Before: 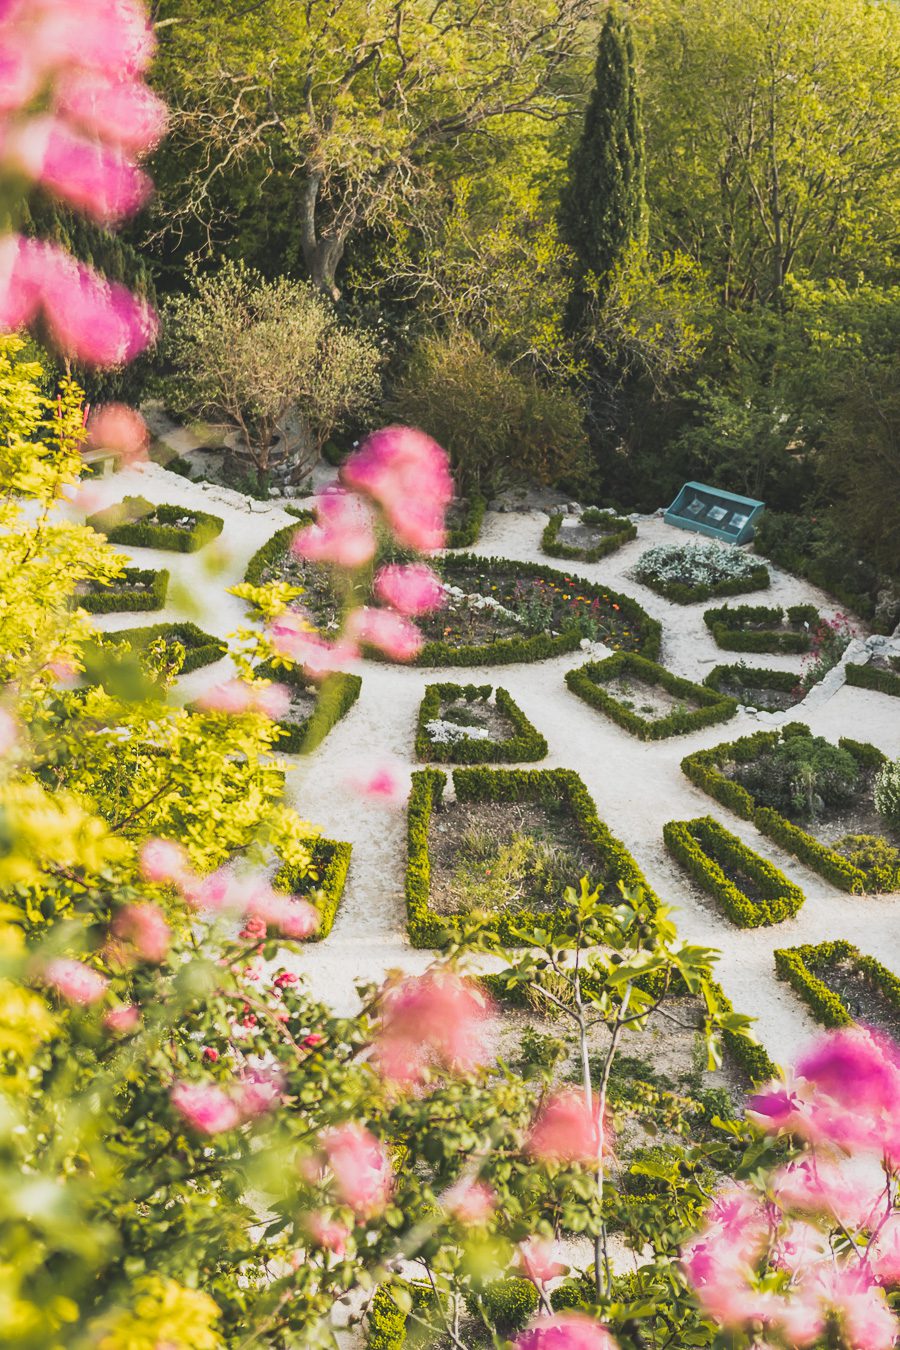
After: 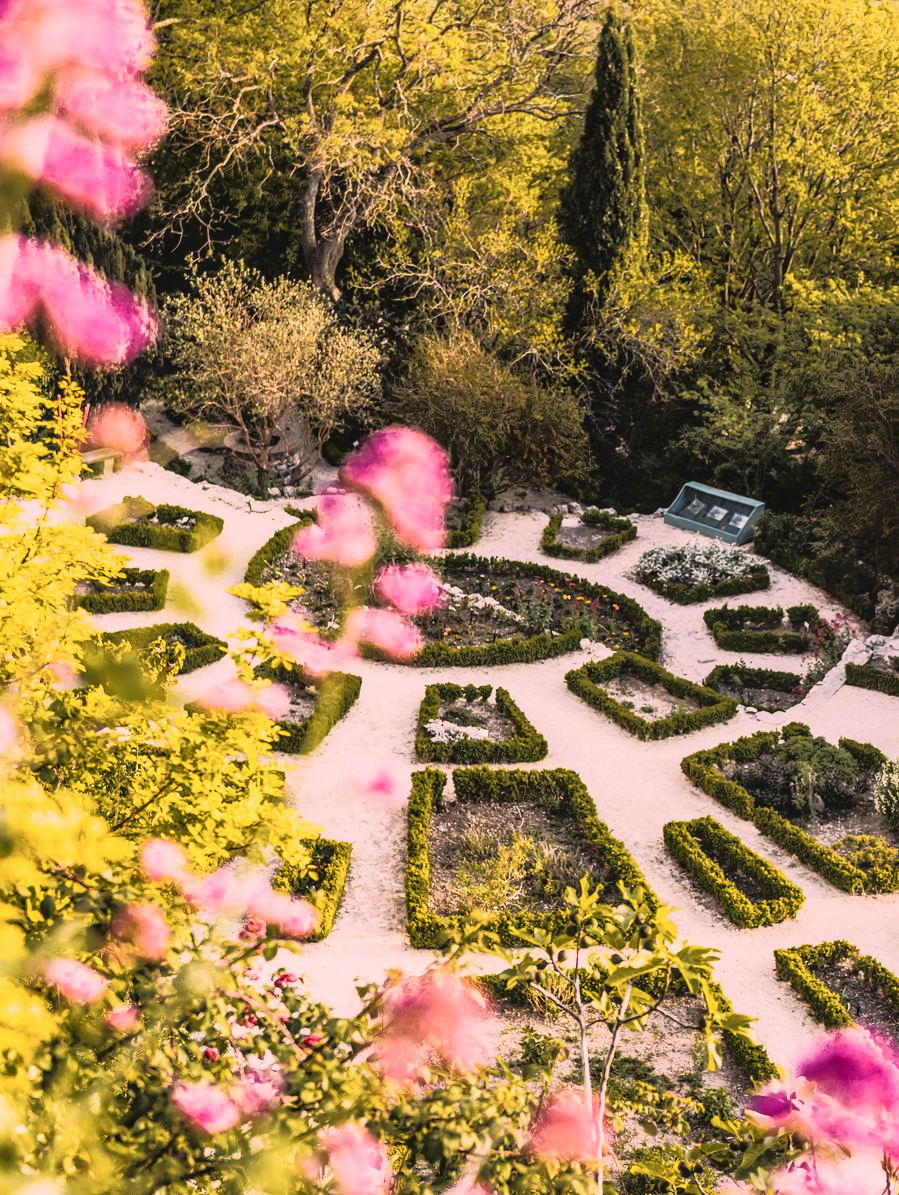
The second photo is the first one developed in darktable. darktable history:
shadows and highlights: radius 127.48, shadows 30.48, highlights -30.95, low approximation 0.01, soften with gaussian
crop and rotate: top 0%, bottom 11.462%
local contrast: detail 110%
contrast brightness saturation: contrast 0.247, saturation -0.322
color balance rgb: power › hue 61.35°, linear chroma grading › global chroma 6.047%, perceptual saturation grading › global saturation 29.607%, global vibrance 20%
color correction: highlights a* 14.68, highlights b* 4.87
tone equalizer: -8 EV -1.88 EV, -7 EV -1.17 EV, -6 EV -1.6 EV, edges refinement/feathering 500, mask exposure compensation -1.57 EV, preserve details no
